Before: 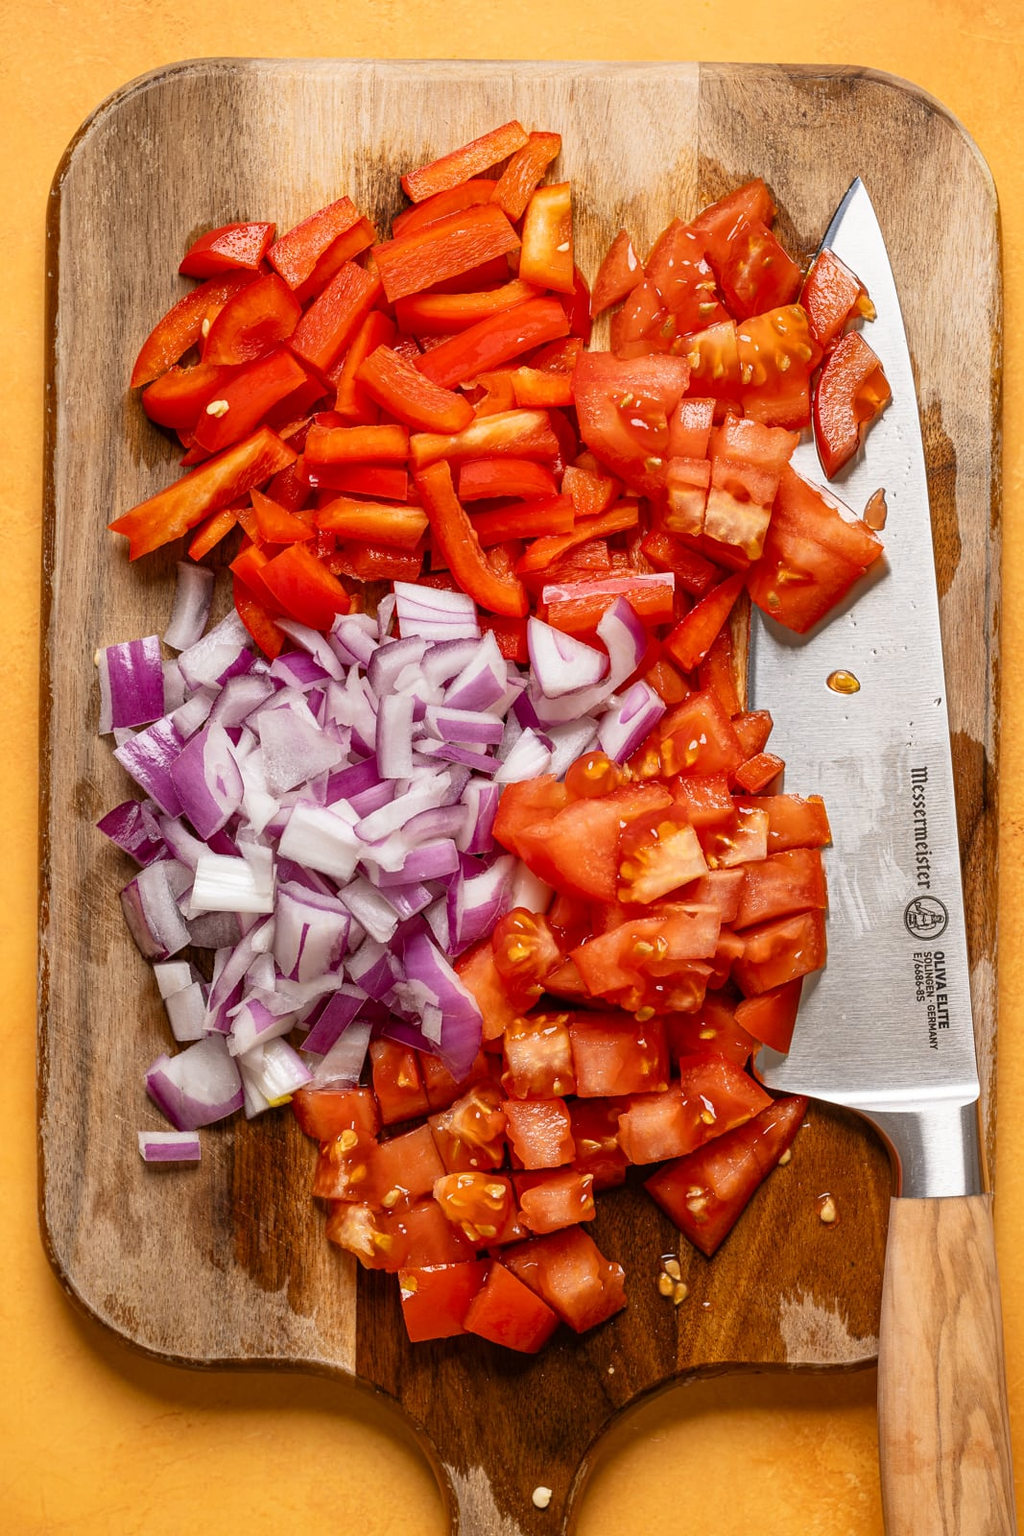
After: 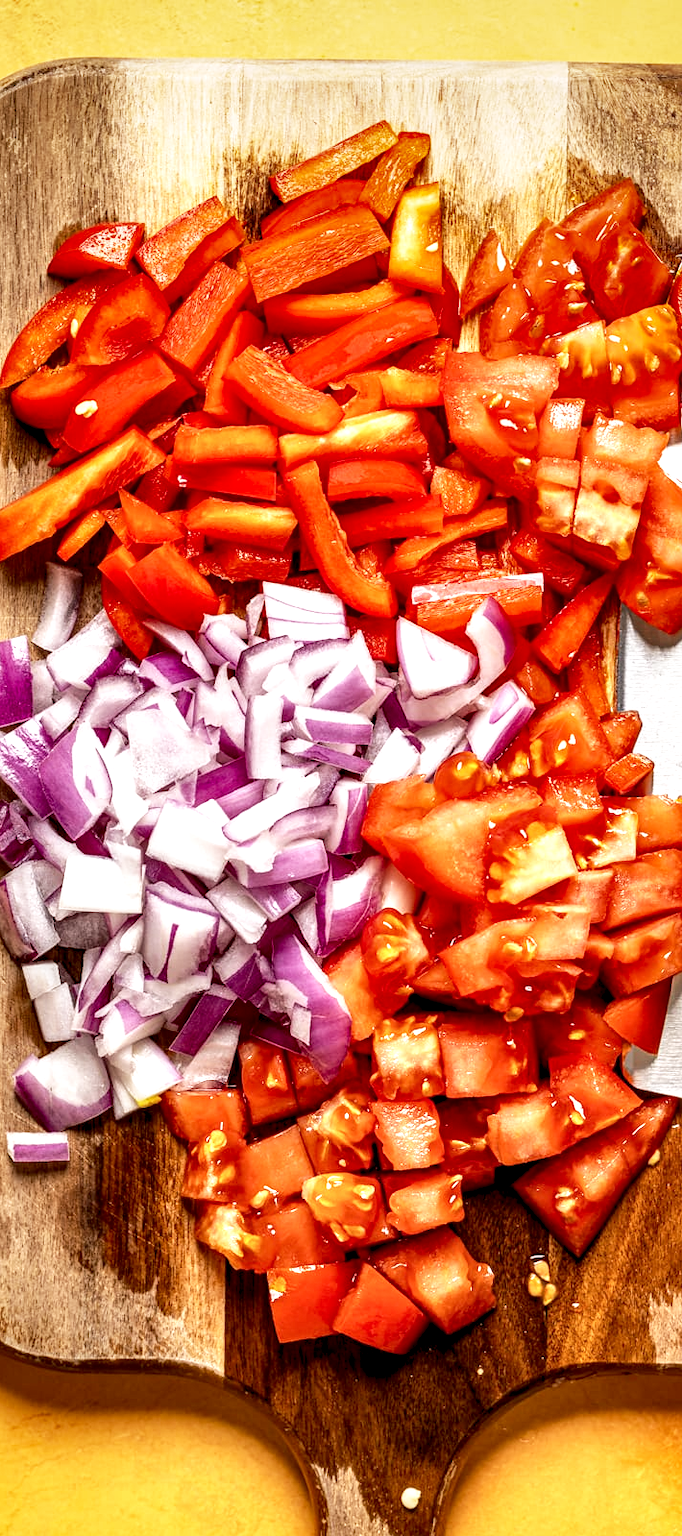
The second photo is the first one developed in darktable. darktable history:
base curve: curves: ch0 [(0, 0) (0.088, 0.125) (0.176, 0.251) (0.354, 0.501) (0.613, 0.749) (1, 0.877)], preserve colors none
local contrast: highlights 81%, shadows 58%, detail 175%, midtone range 0.597
exposure: black level correction 0, exposure 0.301 EV, compensate highlight preservation false
crop and rotate: left 12.878%, right 20.413%
shadows and highlights: on, module defaults
